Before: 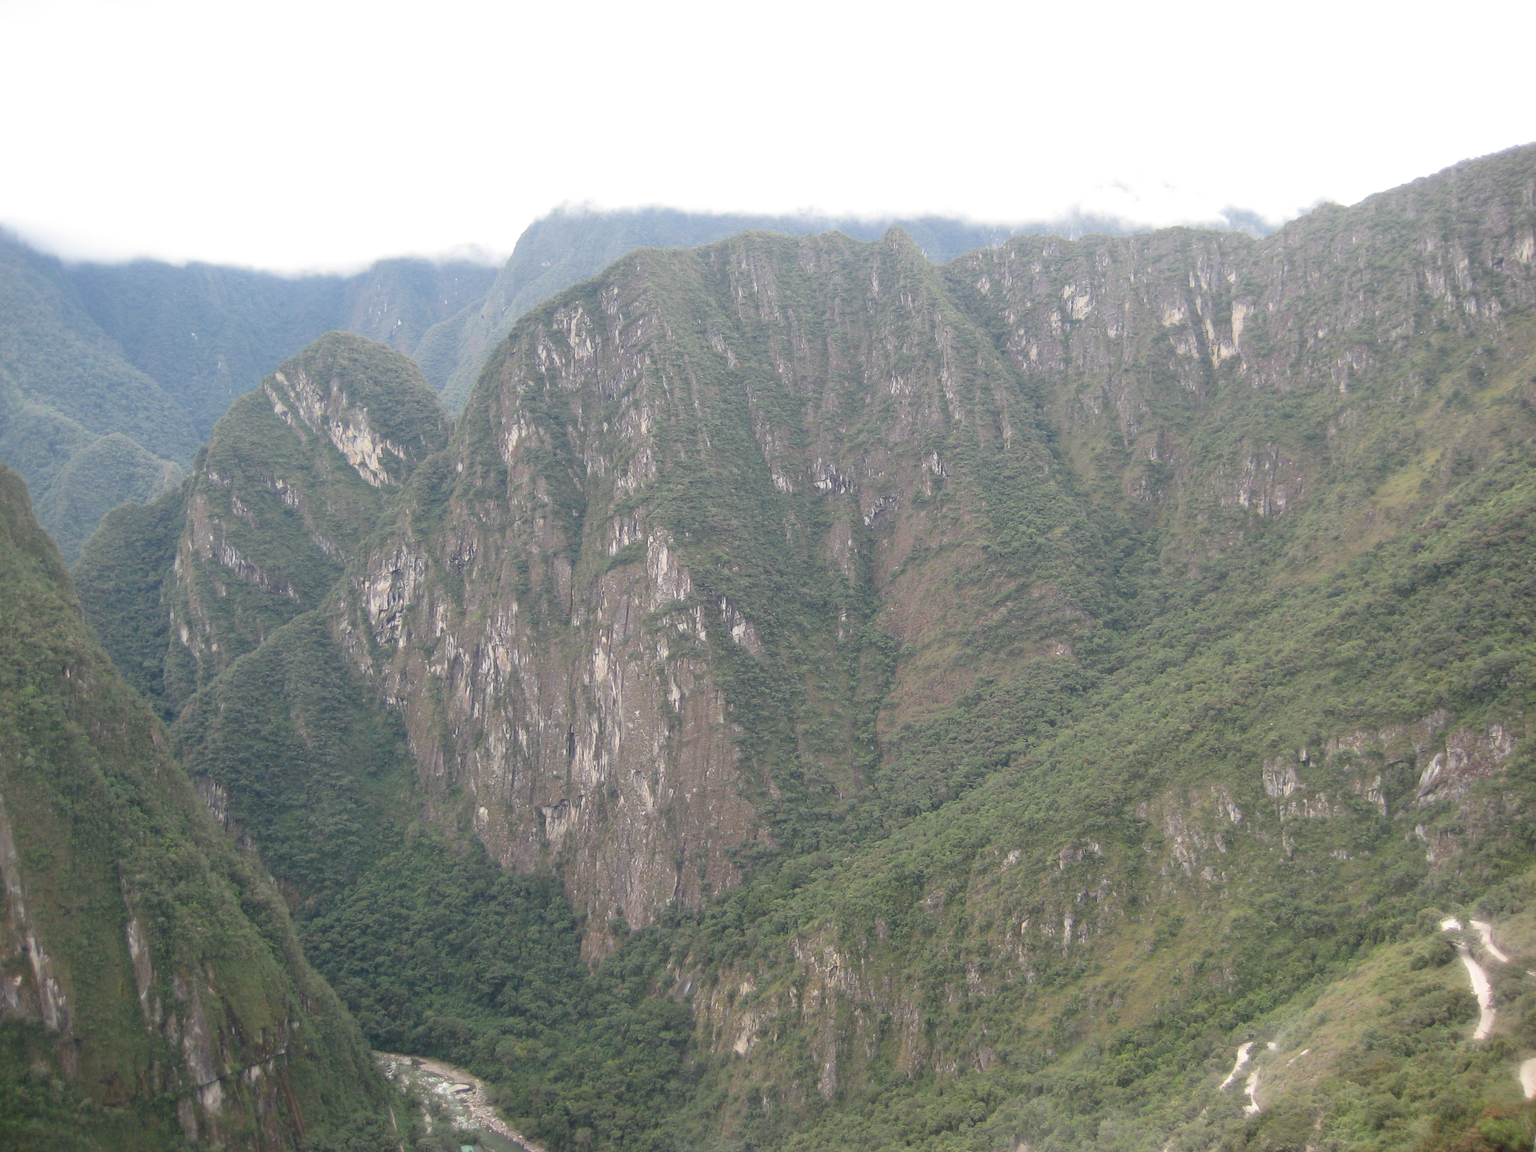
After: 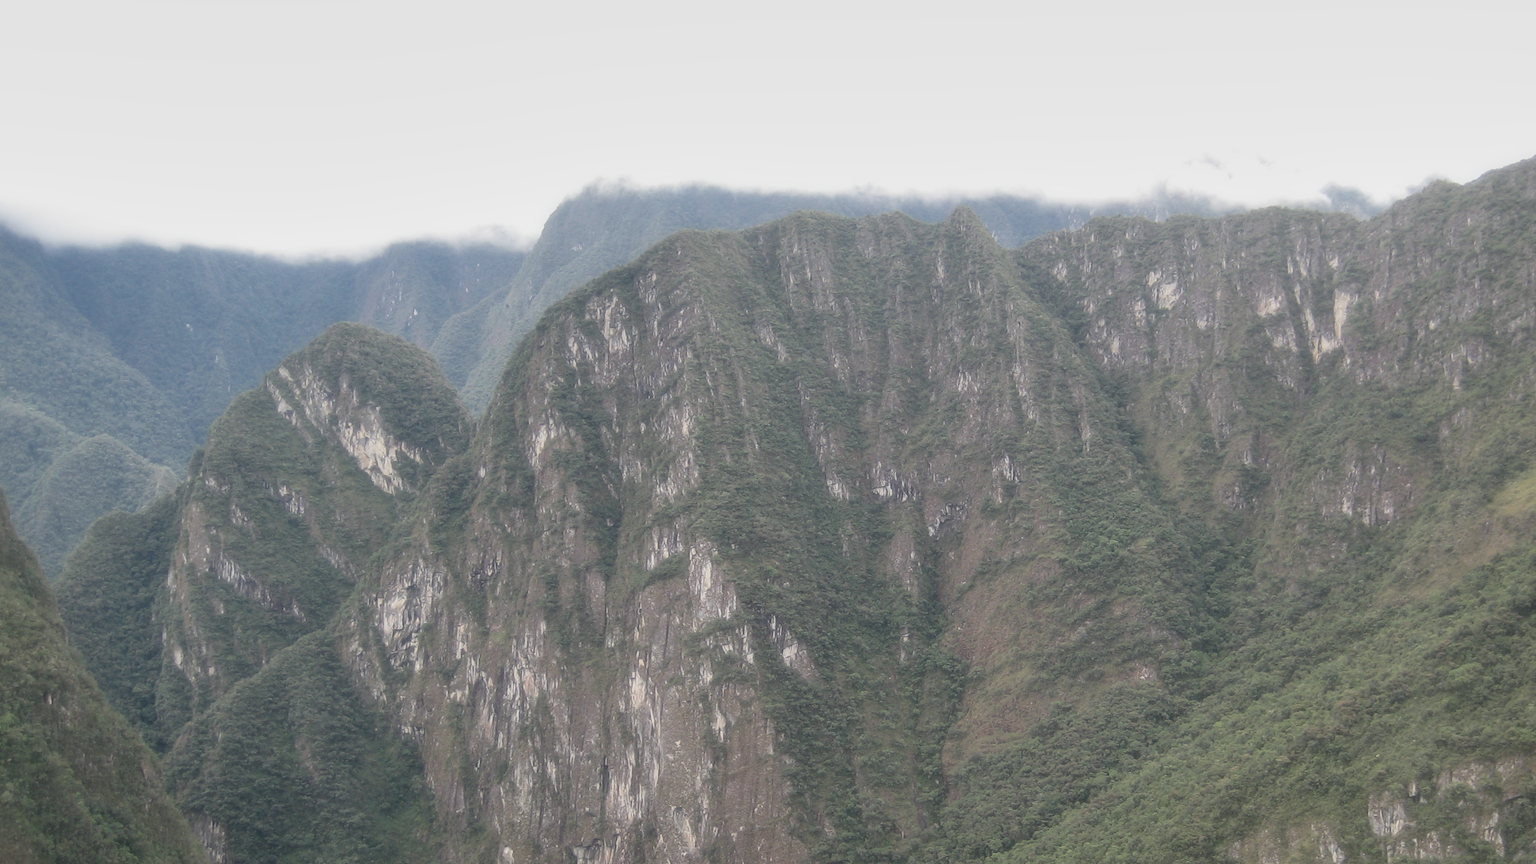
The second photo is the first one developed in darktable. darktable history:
crop: left 1.509%, top 3.452%, right 7.696%, bottom 28.452%
exposure: black level correction -0.015, exposure -0.5 EV, compensate highlight preservation false
local contrast: highlights 25%, detail 150%
soften: size 19.52%, mix 20.32%
